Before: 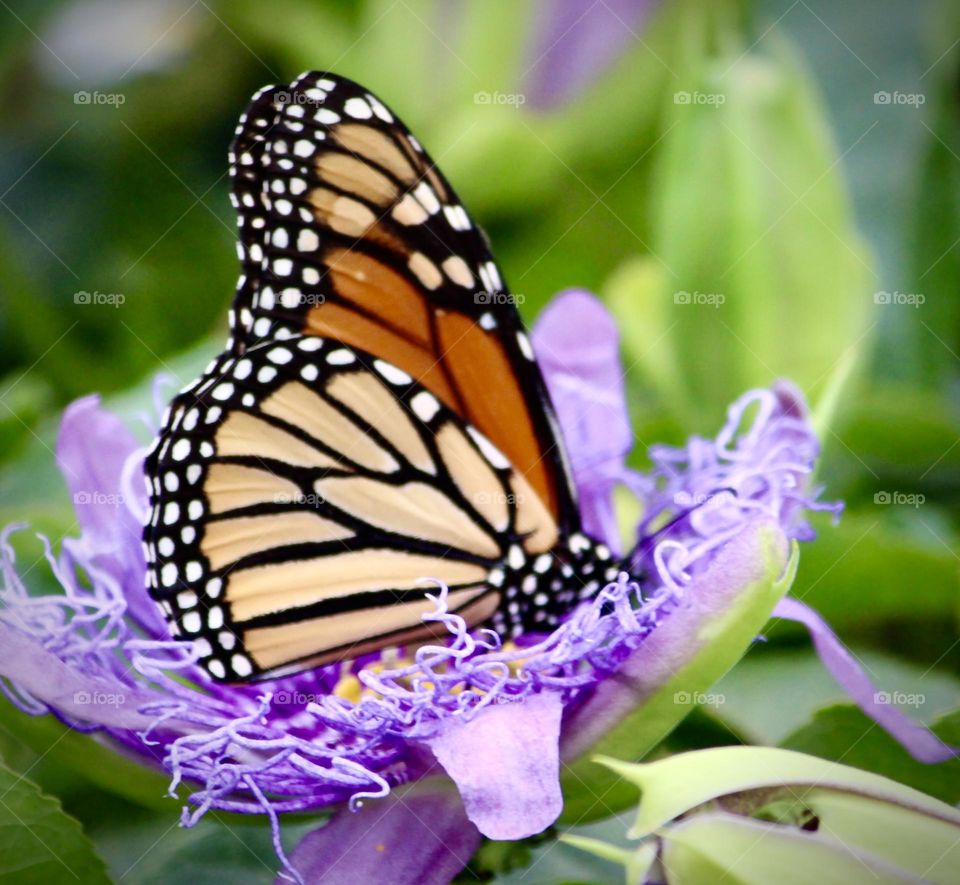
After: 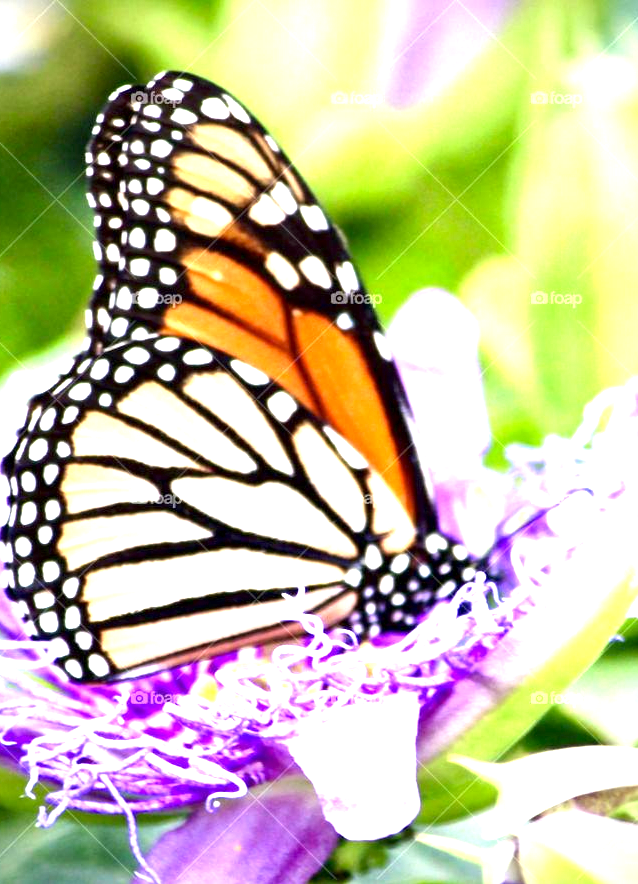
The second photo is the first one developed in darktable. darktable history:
exposure: black level correction 0.001, exposure 1.802 EV, compensate exposure bias true, compensate highlight preservation false
local contrast: mode bilateral grid, contrast 15, coarseness 37, detail 106%, midtone range 0.2
crop and rotate: left 14.927%, right 18.562%
